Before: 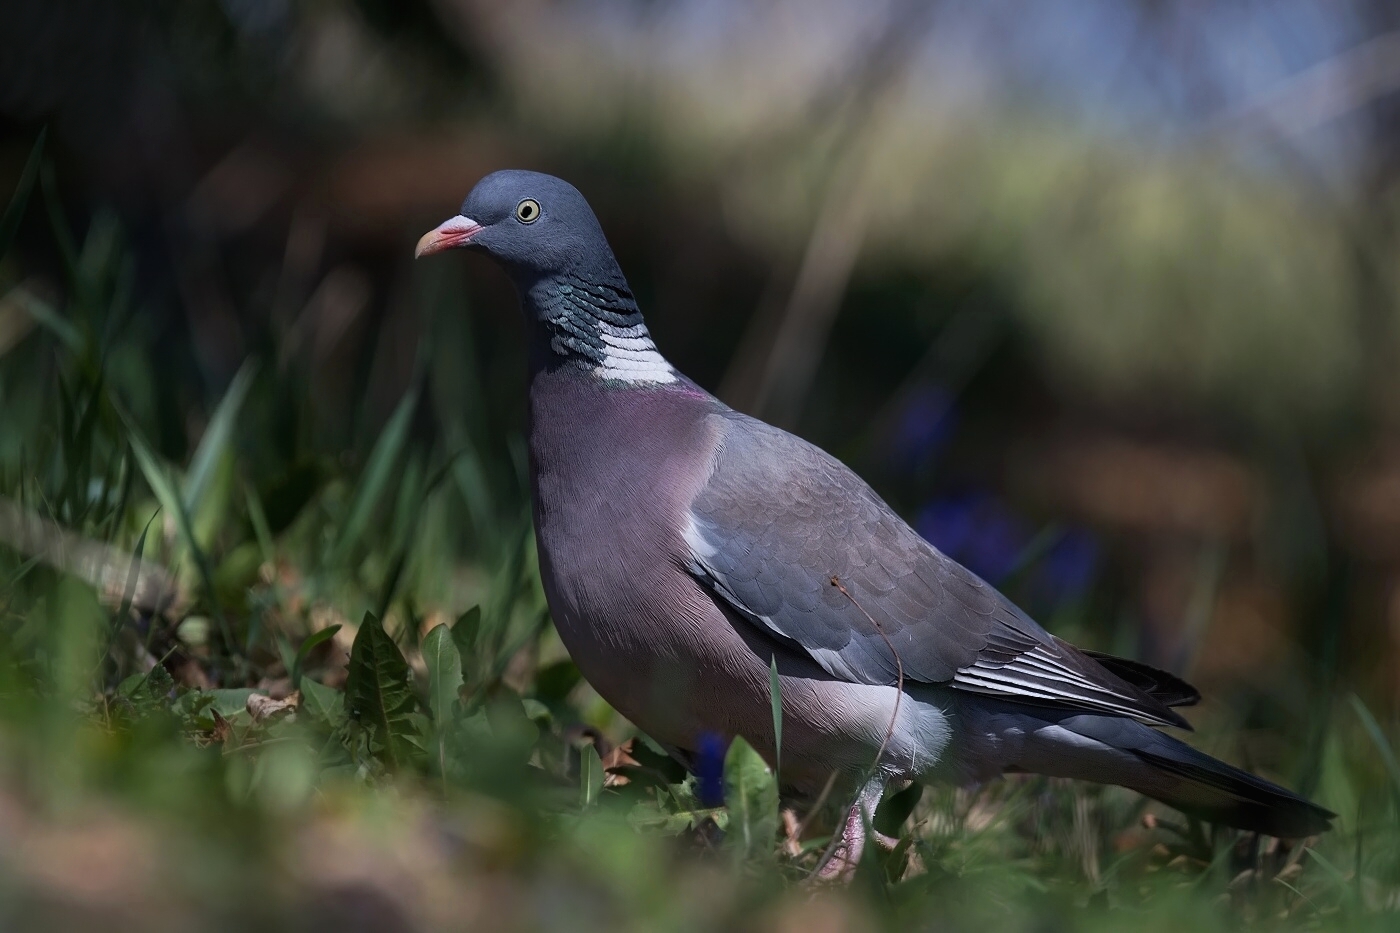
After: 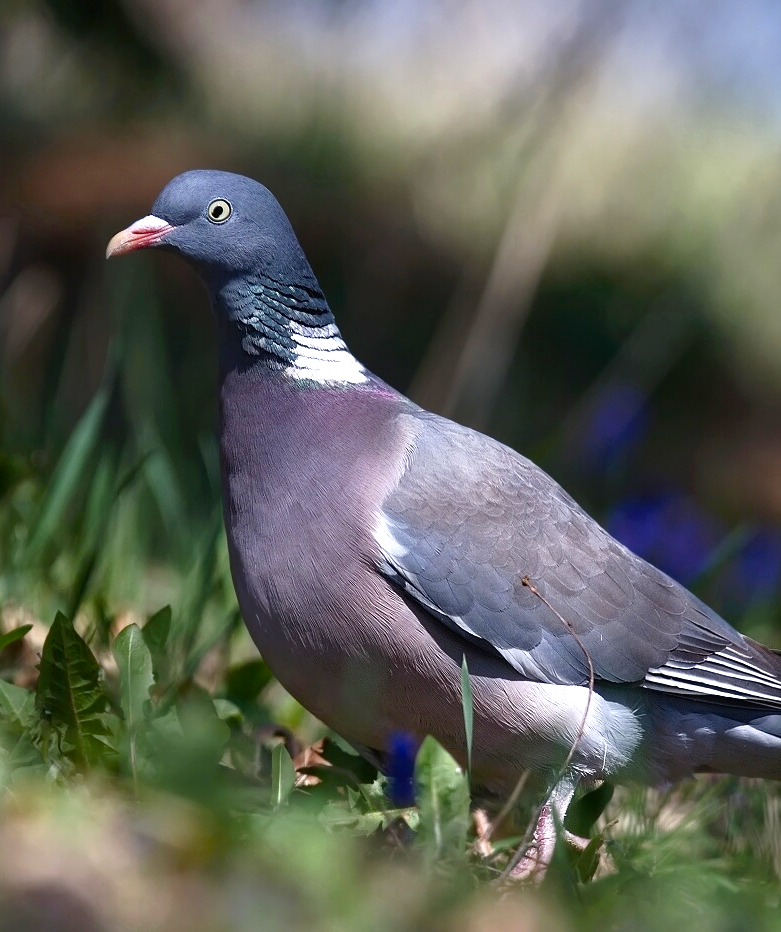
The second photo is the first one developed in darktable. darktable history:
crop: left 22.142%, right 22.035%, bottom 0.012%
exposure: exposure 1 EV, compensate highlight preservation false
color balance rgb: shadows lift › luminance -20.3%, perceptual saturation grading › global saturation 20%, perceptual saturation grading › highlights -50.102%, perceptual saturation grading › shadows 30.541%, global vibrance 0.746%
